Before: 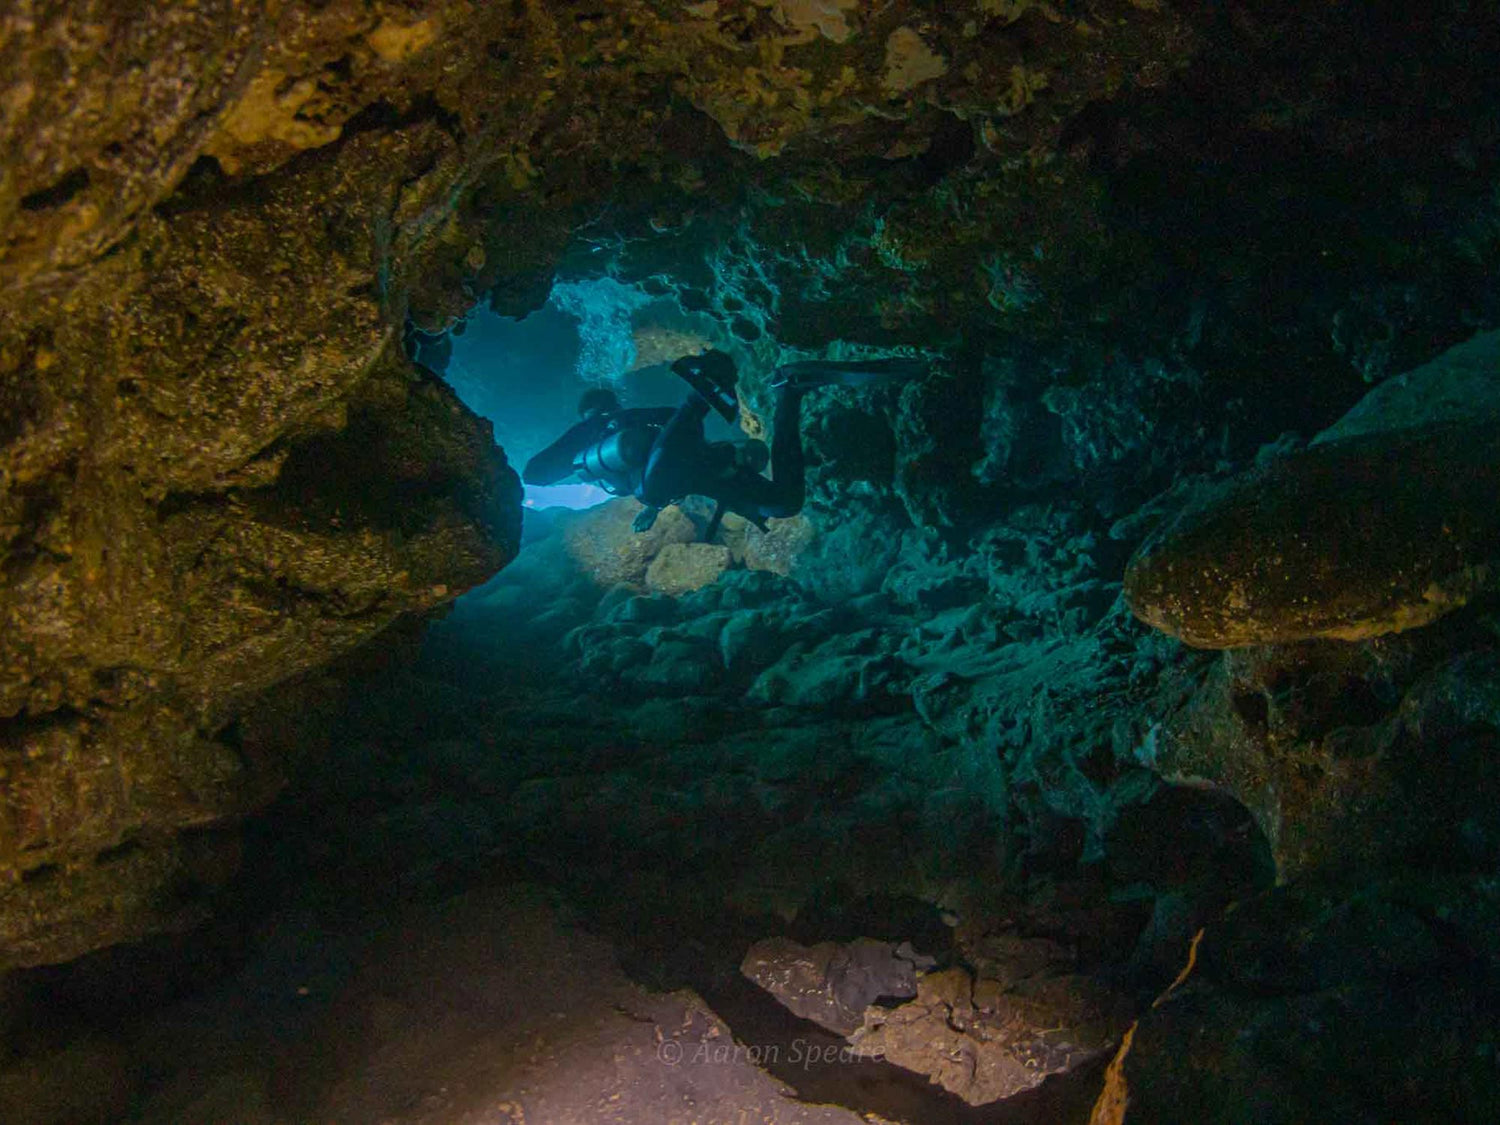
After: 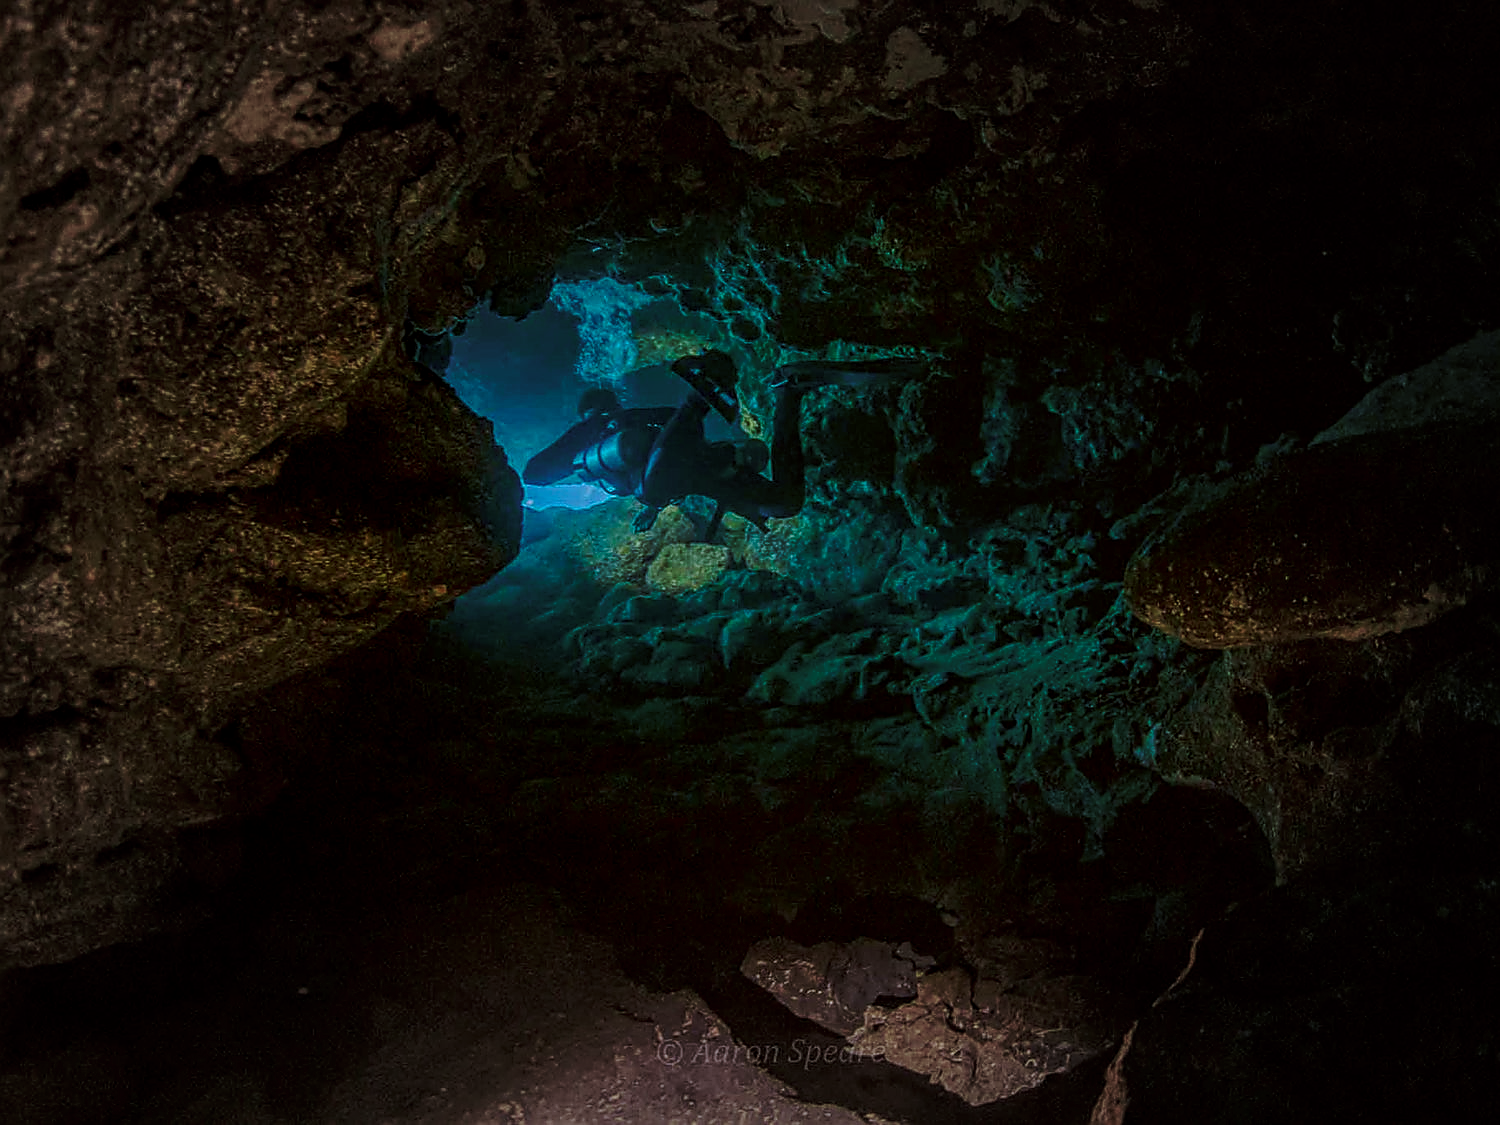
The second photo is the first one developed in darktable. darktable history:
local contrast: highlights 76%, shadows 55%, detail 176%, midtone range 0.204
sharpen: radius 1.398, amount 1.235, threshold 0.774
exposure: exposure -0.493 EV, compensate highlight preservation false
color correction: highlights a* -3.63, highlights b* -7.02, shadows a* 3.2, shadows b* 5.09
base curve: curves: ch0 [(0, 0) (0.073, 0.04) (0.157, 0.139) (0.492, 0.492) (0.758, 0.758) (1, 1)], preserve colors none
vignetting: fall-off start 48.14%, brightness -0.281, automatic ratio true, width/height ratio 1.291
velvia: strength 28.53%
